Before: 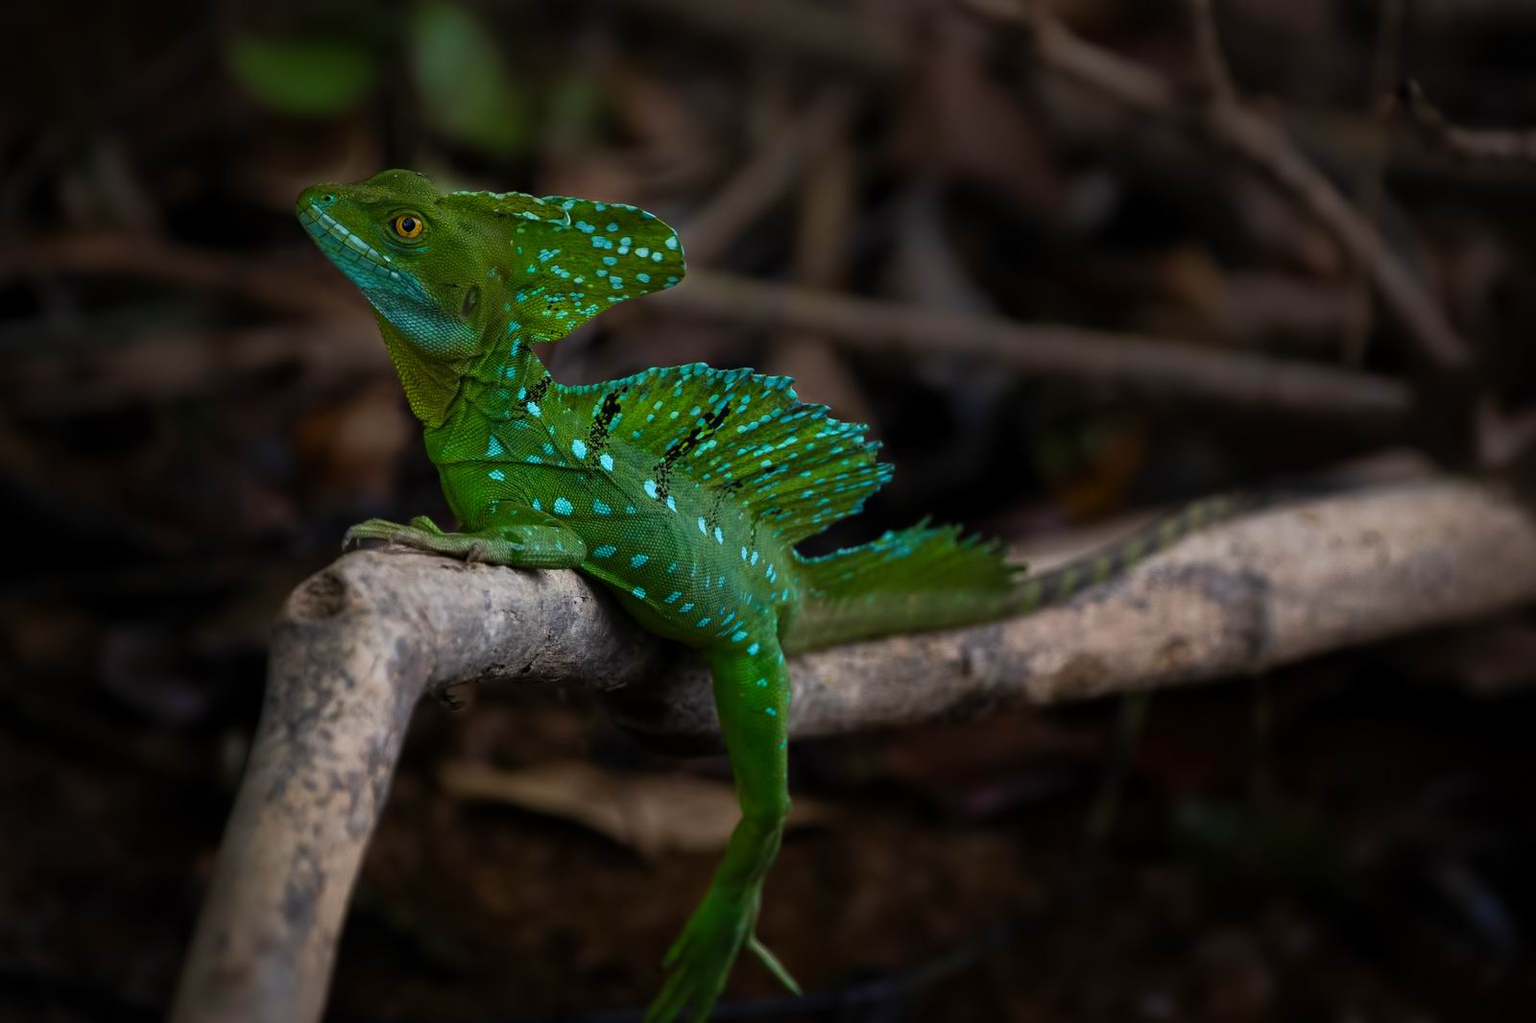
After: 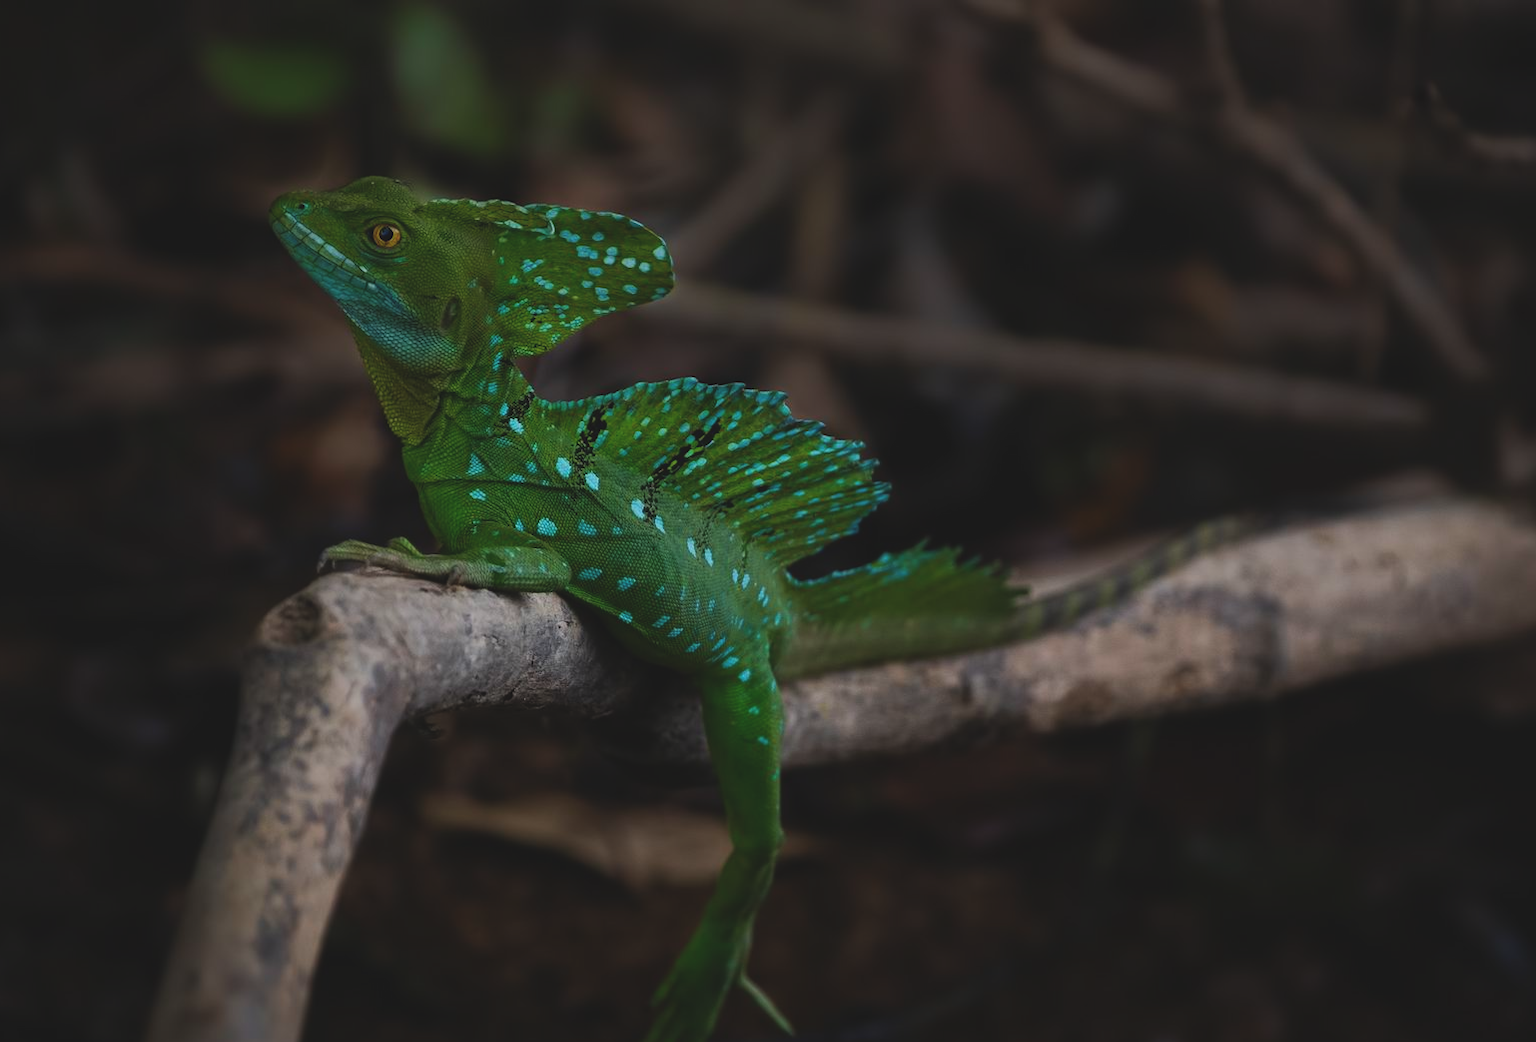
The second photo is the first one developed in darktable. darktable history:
crop and rotate: left 2.503%, right 1.343%, bottom 2.05%
exposure: black level correction -0.015, exposure -0.517 EV, compensate highlight preservation false
